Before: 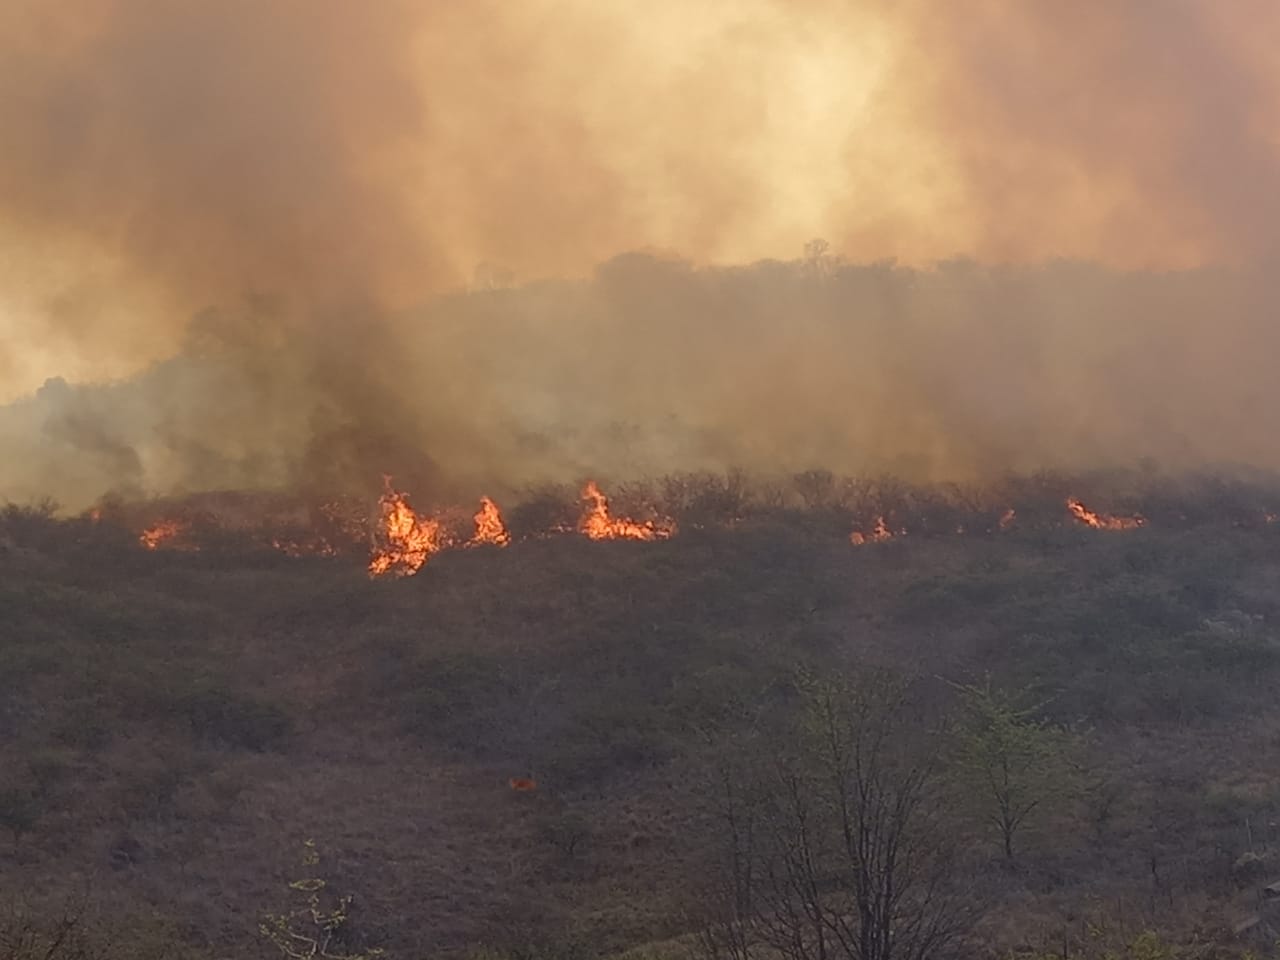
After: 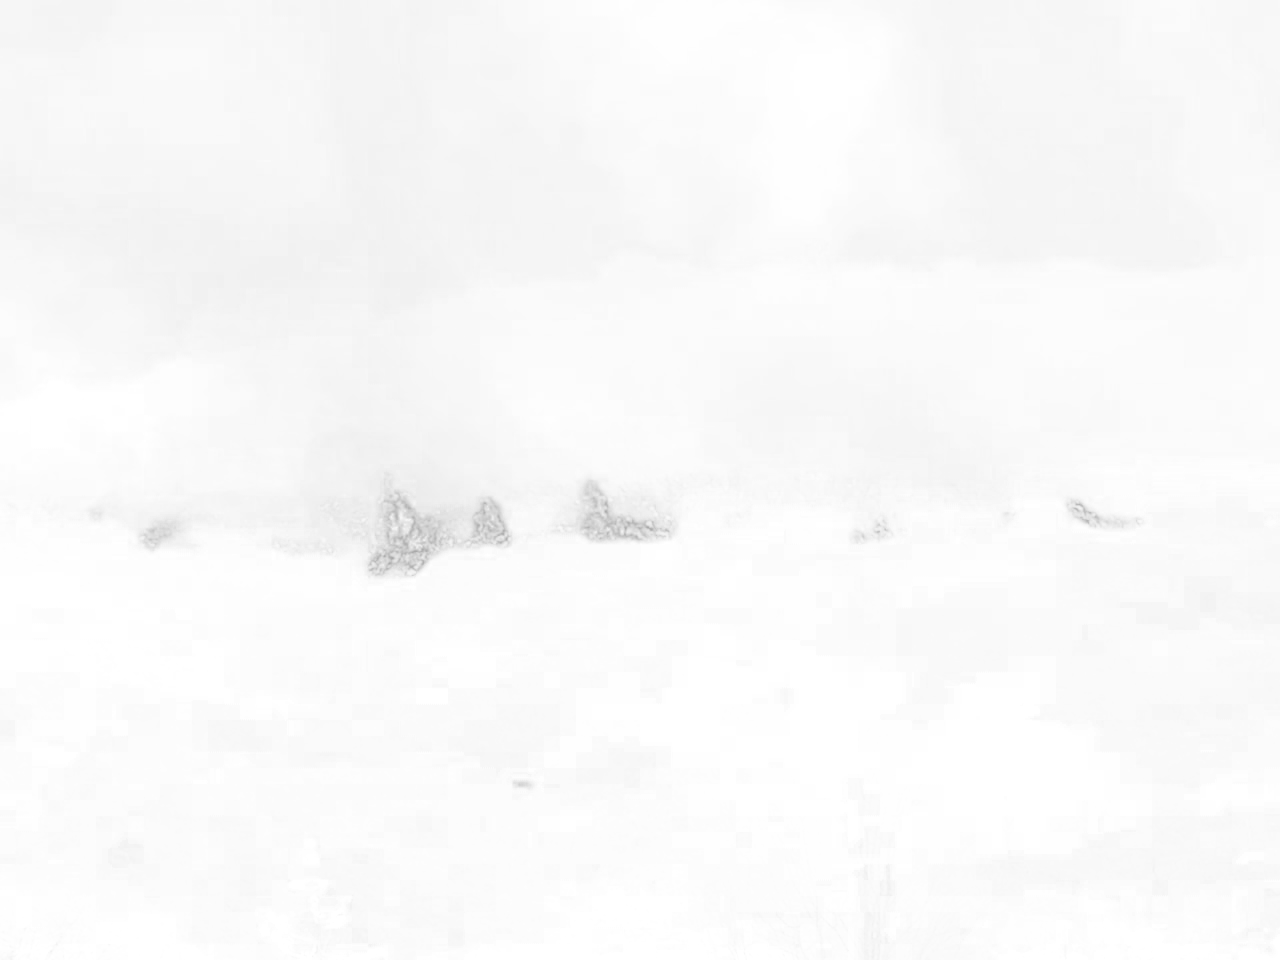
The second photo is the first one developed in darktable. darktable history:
exposure: exposure 7.948 EV, compensate highlight preservation false
filmic rgb: black relative exposure -5.05 EV, white relative exposure 3.5 EV, hardness 3.19, contrast 1.184, highlights saturation mix -48.89%, add noise in highlights 0.001, color science v3 (2019), use custom middle-gray values true, contrast in highlights soft
